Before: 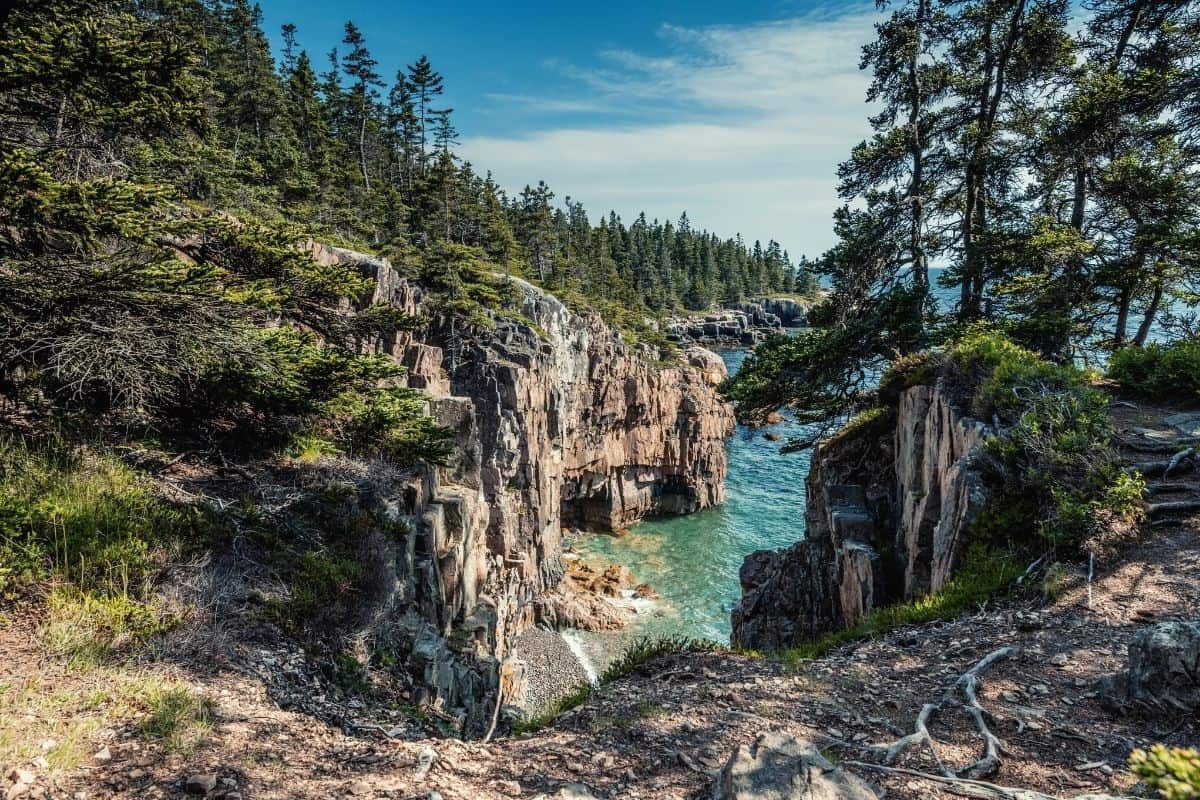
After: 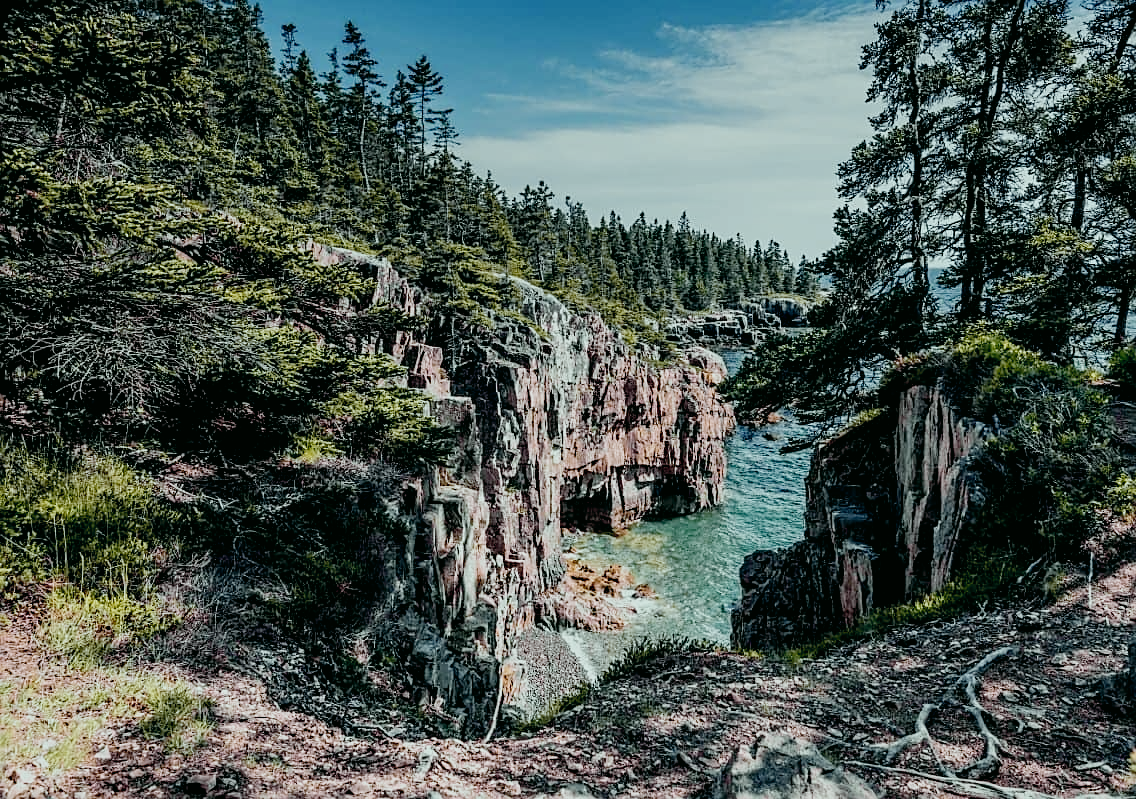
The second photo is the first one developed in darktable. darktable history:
crop and rotate: left 0%, right 5.322%
sharpen: on, module defaults
tone curve: curves: ch0 [(0, 0) (0.822, 0.825) (0.994, 0.955)]; ch1 [(0, 0) (0.226, 0.261) (0.383, 0.397) (0.46, 0.46) (0.498, 0.479) (0.524, 0.523) (0.578, 0.575) (1, 1)]; ch2 [(0, 0) (0.438, 0.456) (0.5, 0.498) (0.547, 0.515) (0.597, 0.58) (0.629, 0.603) (1, 1)], color space Lab, independent channels, preserve colors none
exposure: exposure -0.048 EV, compensate highlight preservation false
tone equalizer: edges refinement/feathering 500, mask exposure compensation -1.57 EV, preserve details no
filmic rgb: black relative exposure -7.76 EV, white relative exposure 4.39 EV, target black luminance 0%, hardness 3.76, latitude 50.53%, contrast 1.072, highlights saturation mix 9.66%, shadows ↔ highlights balance -0.256%, add noise in highlights 0.002, preserve chrominance no, color science v3 (2019), use custom middle-gray values true, contrast in highlights soft
